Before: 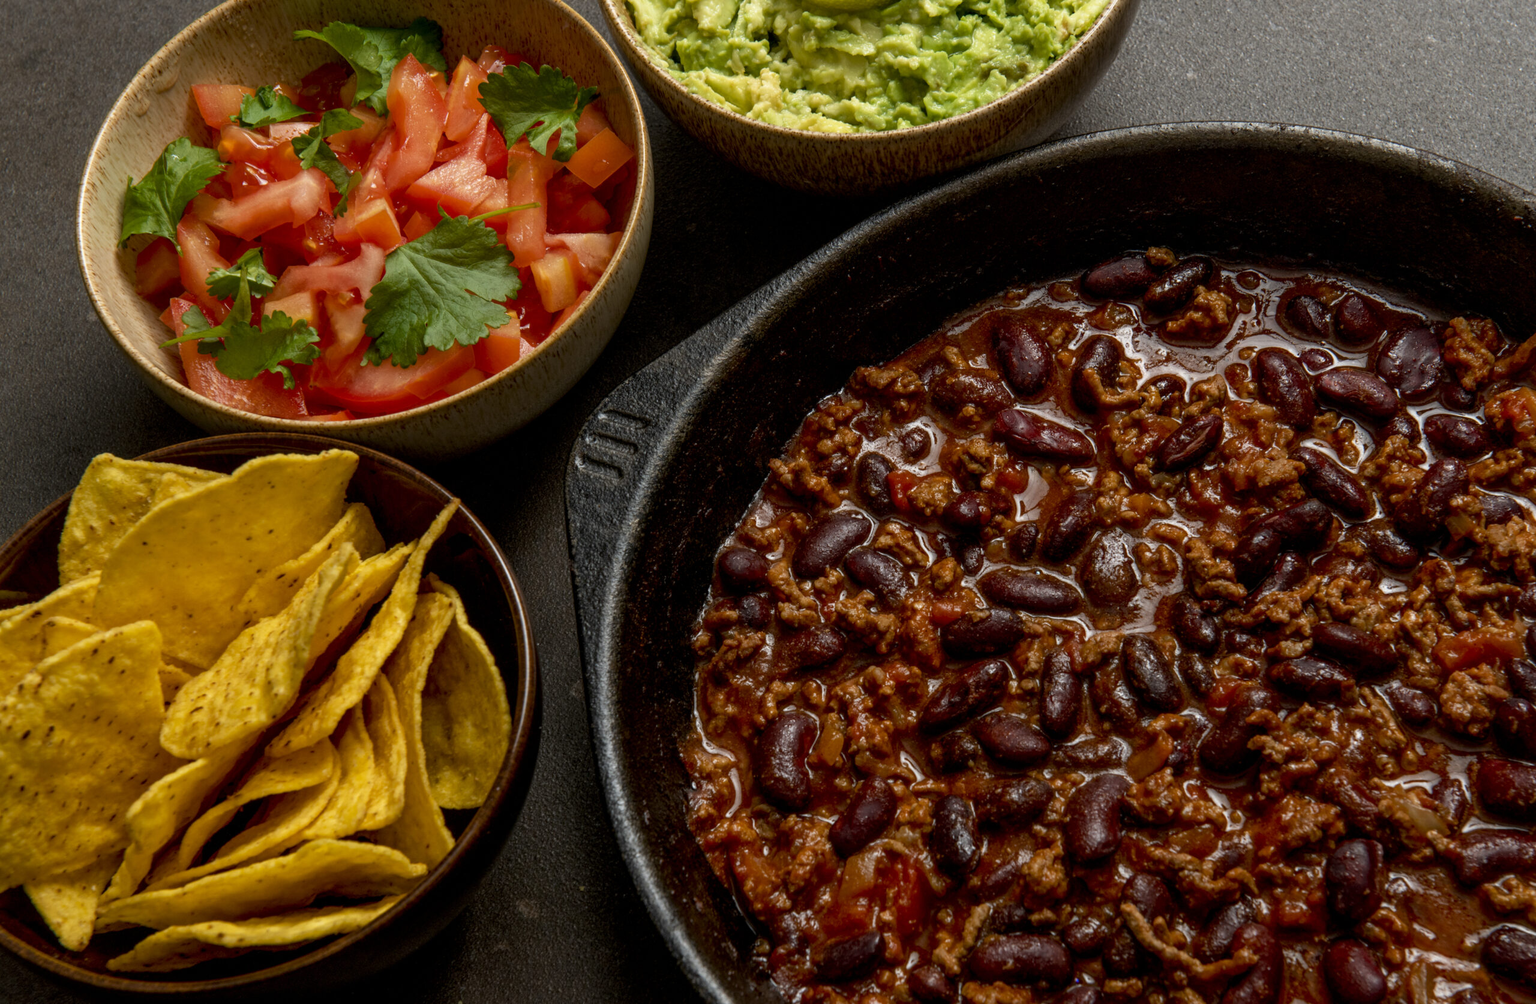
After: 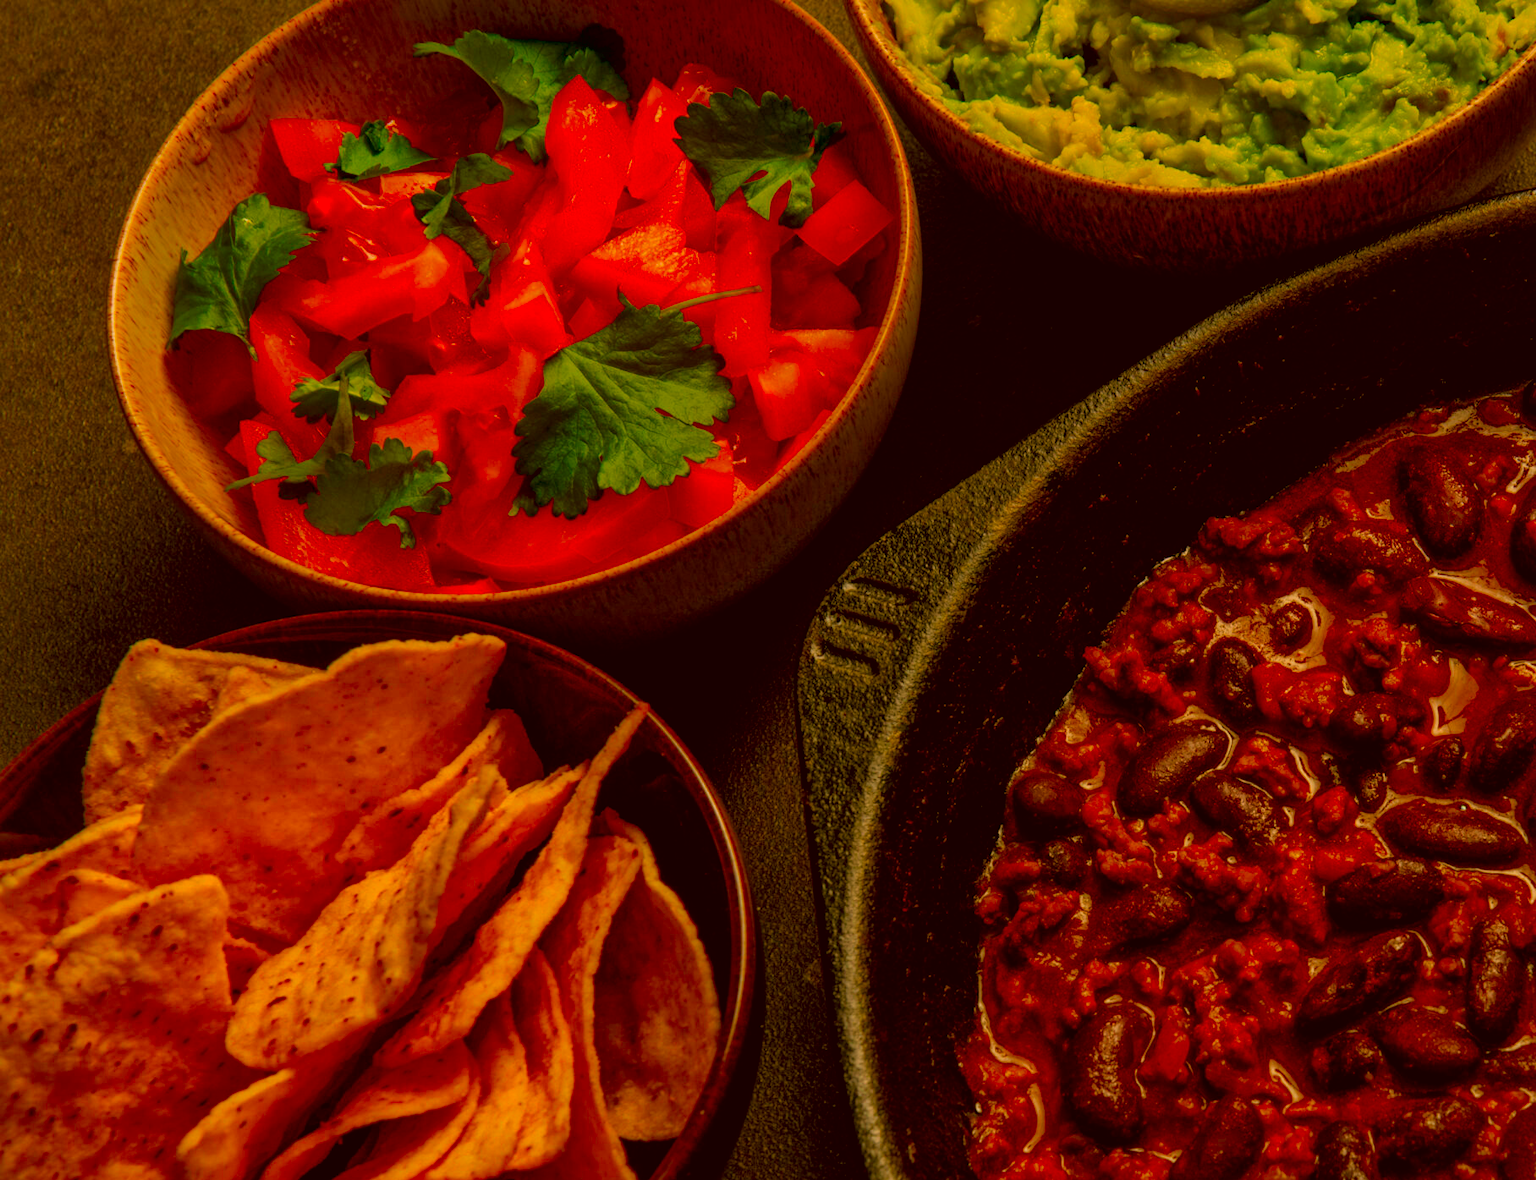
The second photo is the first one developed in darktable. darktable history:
color zones: curves: ch0 [(0.27, 0.396) (0.563, 0.504) (0.75, 0.5) (0.787, 0.307)]
color correction: highlights a* 11.1, highlights b* 29.89, shadows a* 2.81, shadows b* 18.21, saturation 1.73
crop: right 29.036%, bottom 16.578%
local contrast: mode bilateral grid, contrast 20, coarseness 50, detail 172%, midtone range 0.2
